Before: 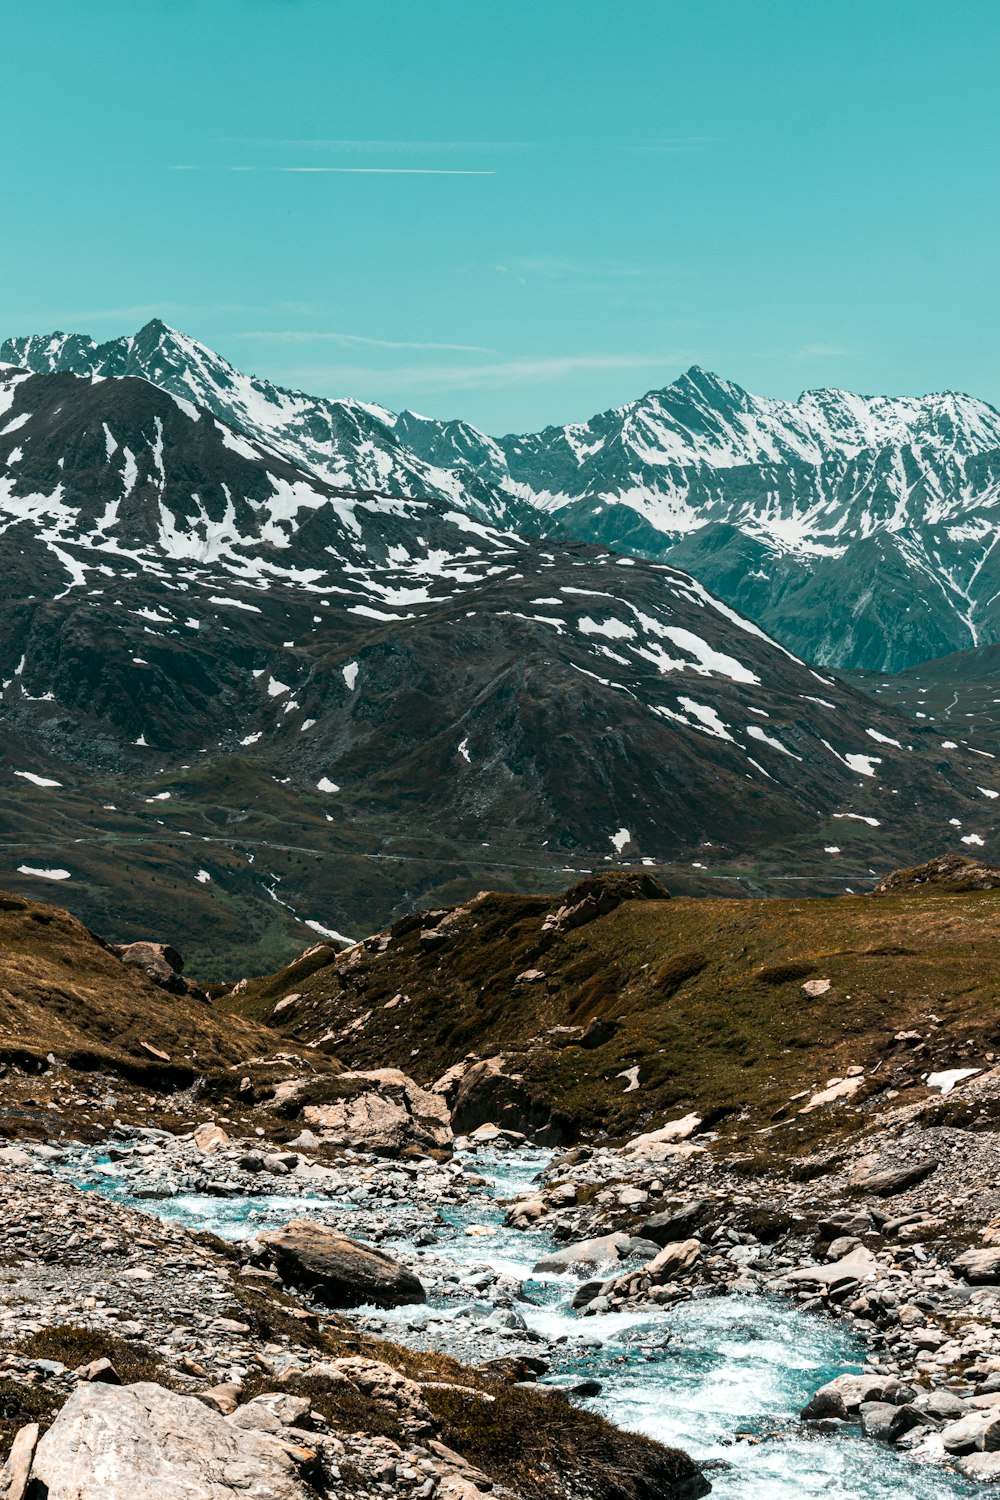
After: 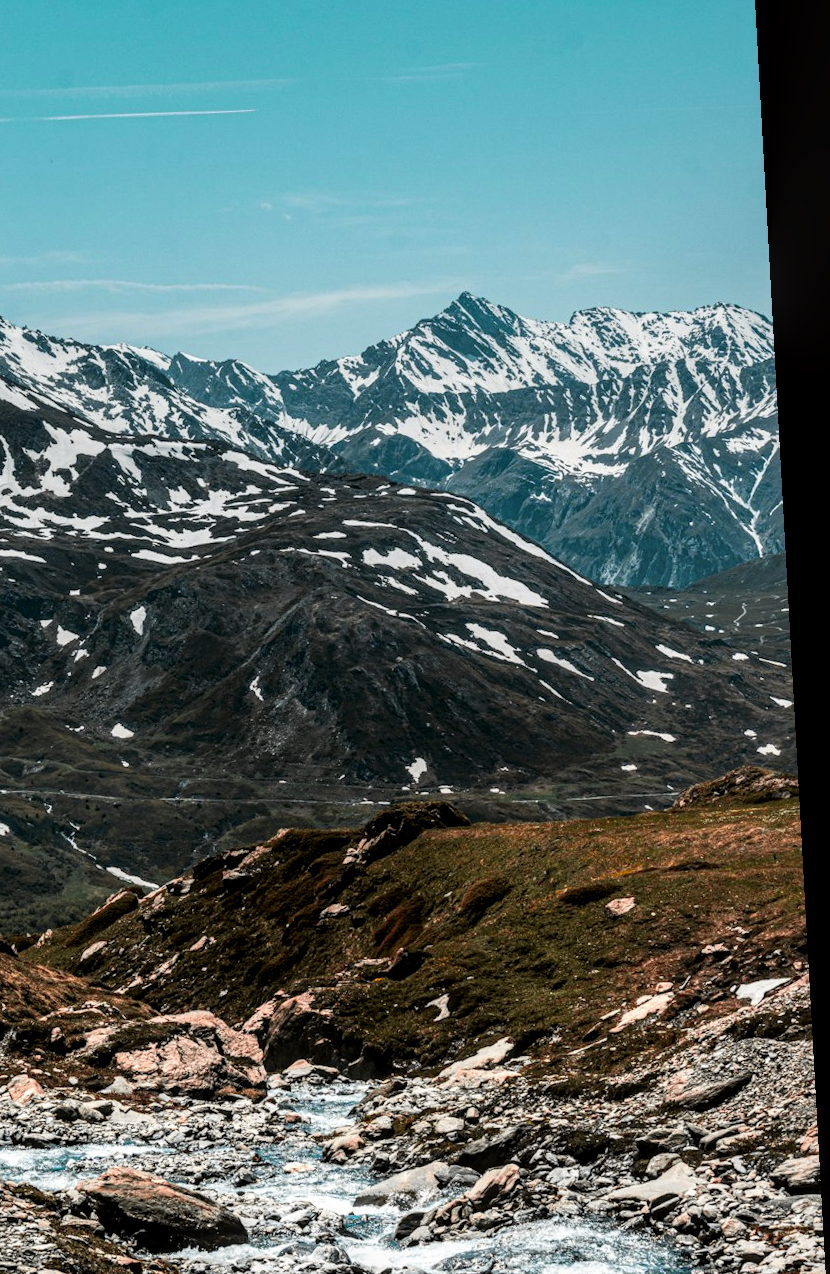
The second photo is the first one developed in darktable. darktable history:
crop: left 23.095%, top 5.827%, bottom 11.854%
exposure: compensate highlight preservation false
rotate and perspective: rotation -3.18°, automatic cropping off
white balance: emerald 1
local contrast: detail 140%
tone curve: curves: ch0 [(0, 0) (0.087, 0.054) (0.281, 0.245) (0.532, 0.514) (0.835, 0.818) (0.994, 0.955)]; ch1 [(0, 0) (0.27, 0.195) (0.406, 0.435) (0.452, 0.474) (0.495, 0.5) (0.514, 0.508) (0.537, 0.556) (0.654, 0.689) (1, 1)]; ch2 [(0, 0) (0.269, 0.299) (0.459, 0.441) (0.498, 0.499) (0.523, 0.52) (0.551, 0.549) (0.633, 0.625) (0.659, 0.681) (0.718, 0.764) (1, 1)], color space Lab, independent channels, preserve colors none
